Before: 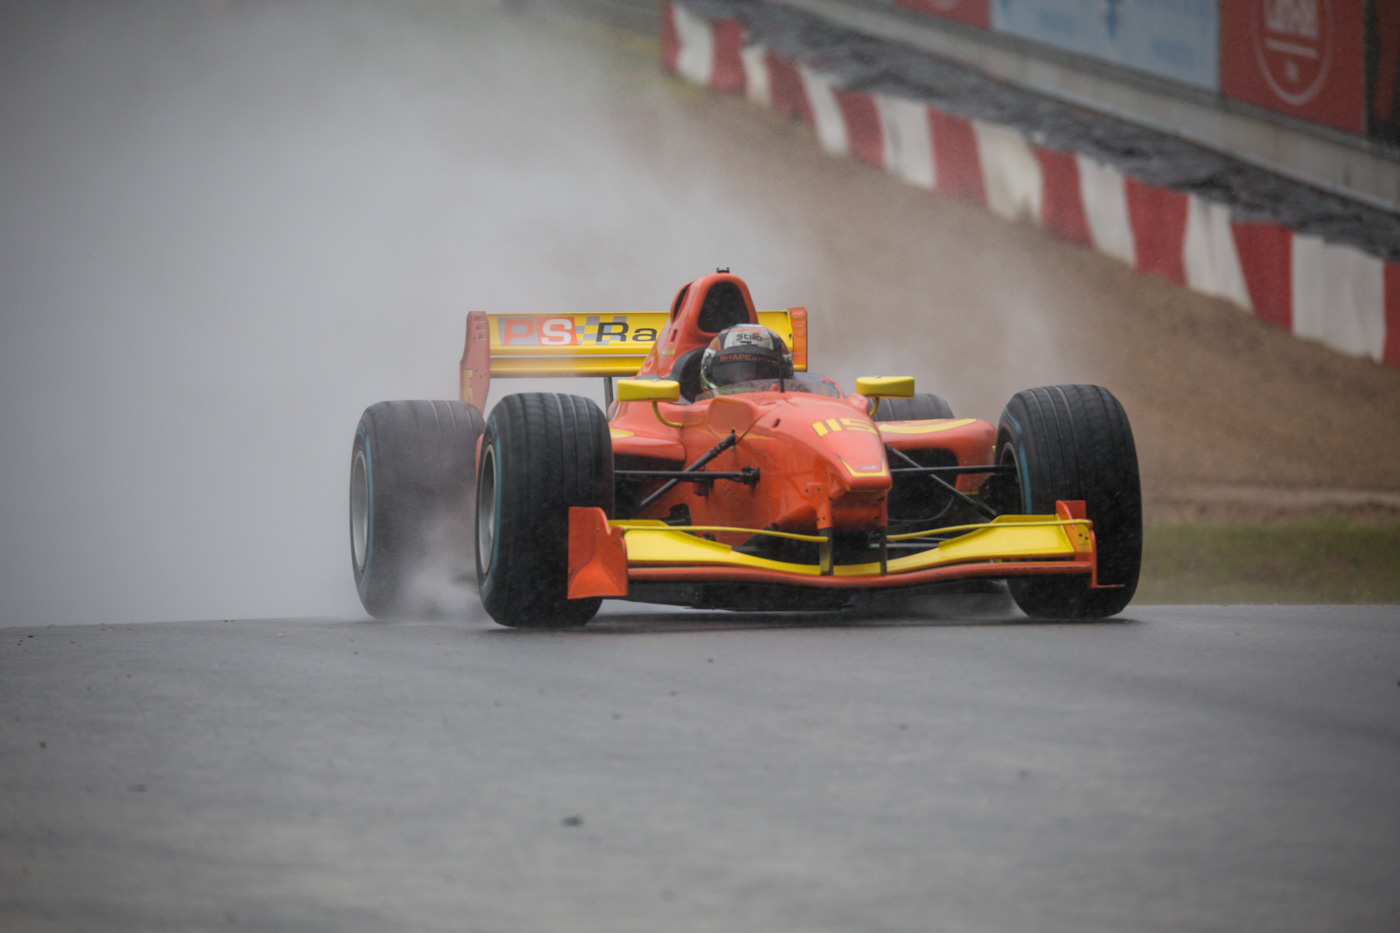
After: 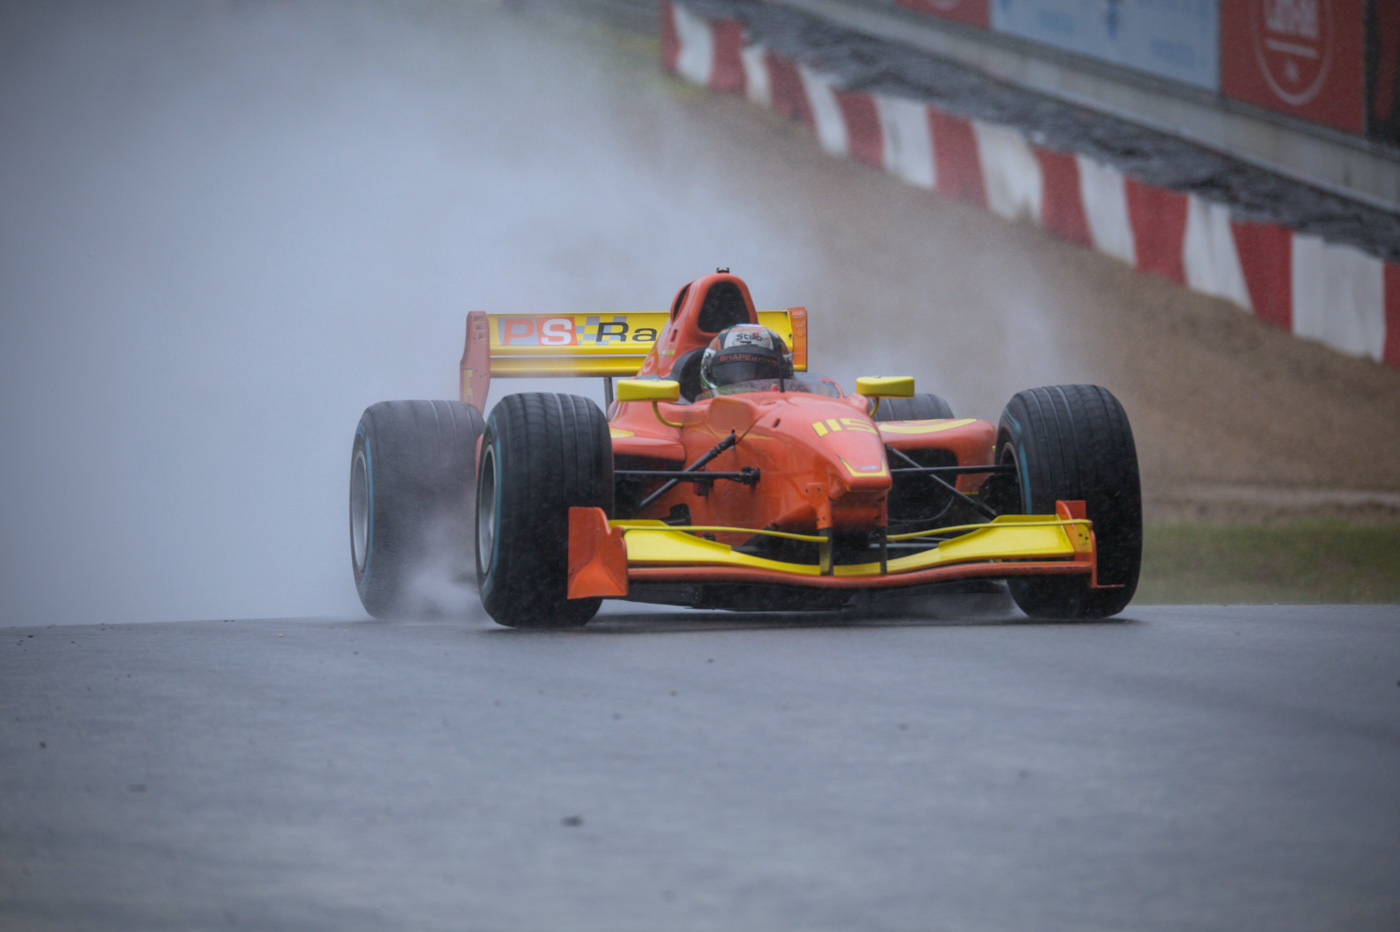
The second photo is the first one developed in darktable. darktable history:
crop: bottom 0.071%
white balance: red 0.931, blue 1.11
